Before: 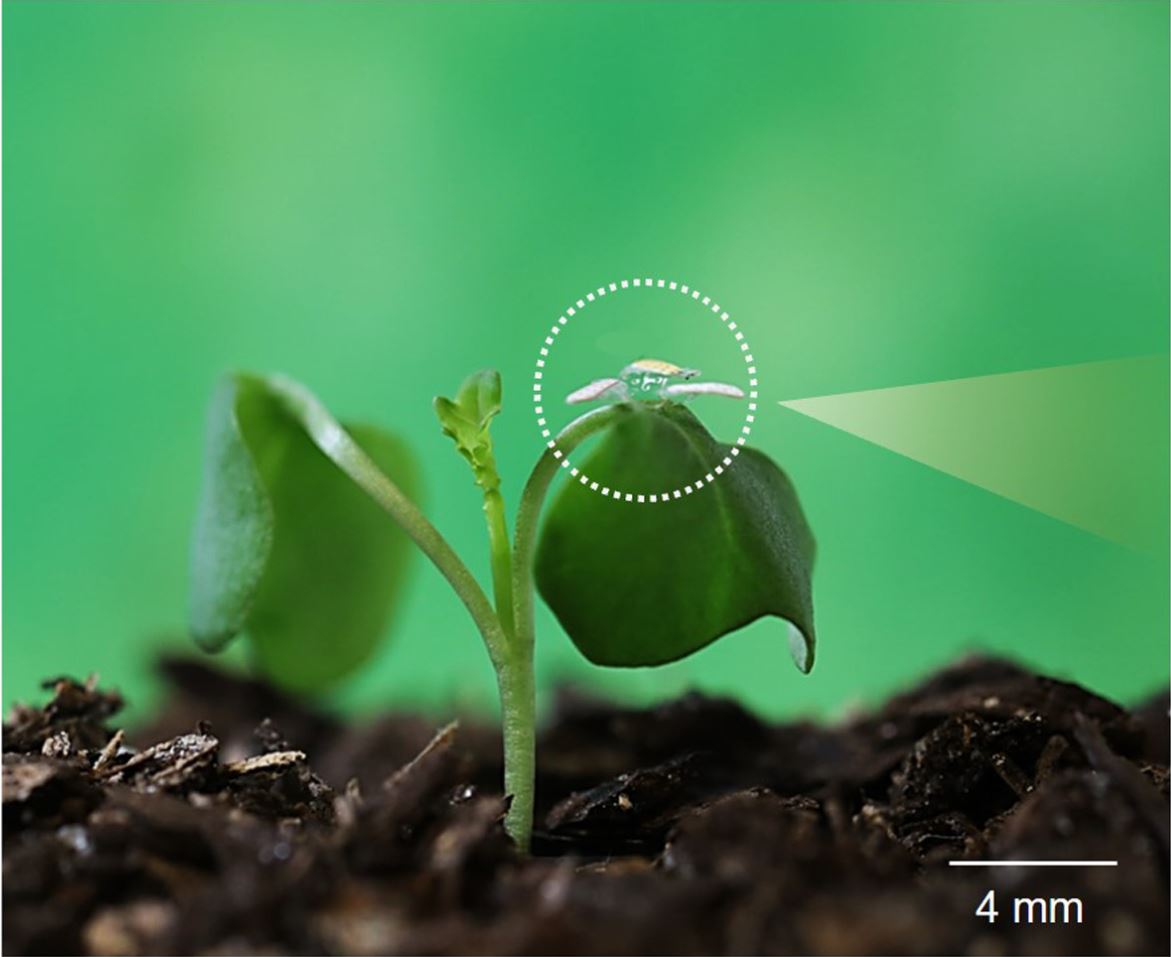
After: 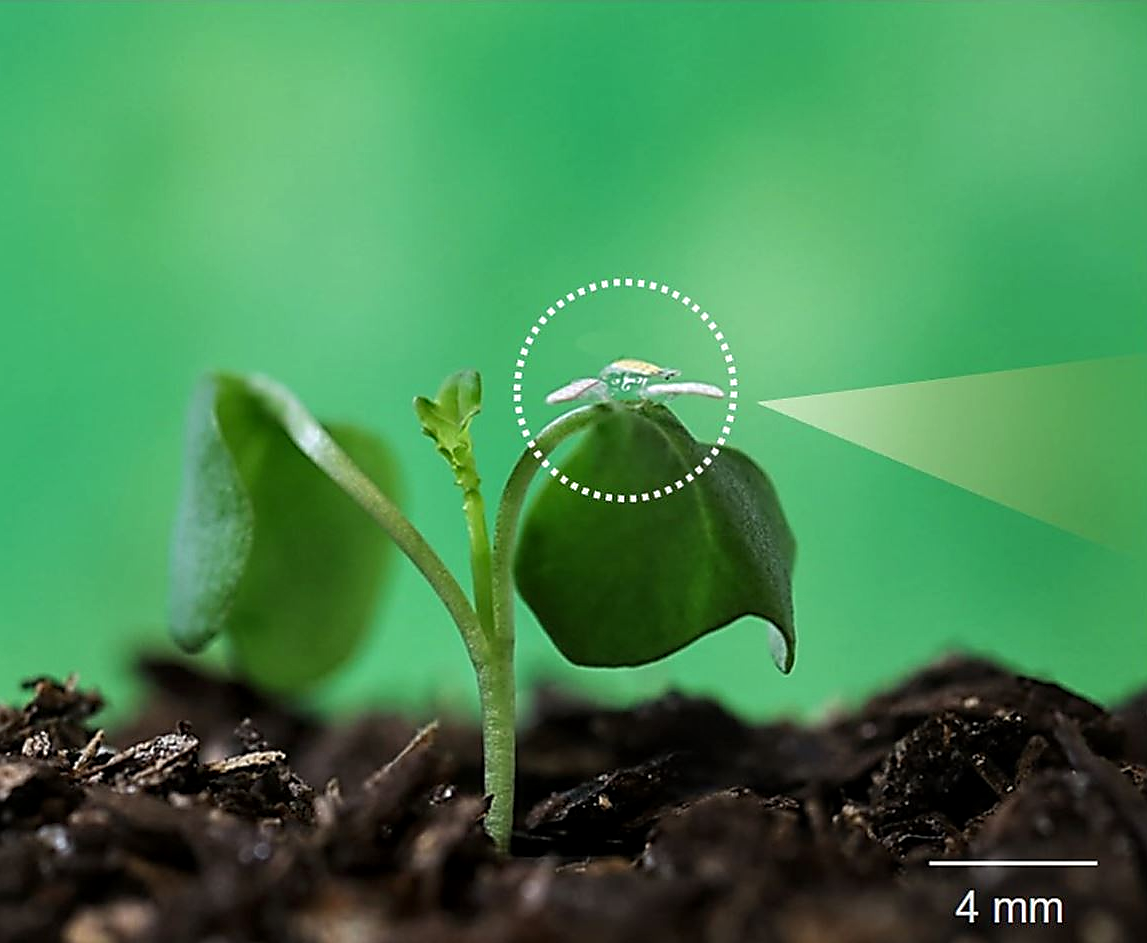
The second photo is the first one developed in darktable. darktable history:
local contrast: on, module defaults
crop: left 1.724%, right 0.268%, bottom 1.434%
sharpen: radius 1.381, amount 1.245, threshold 0.846
